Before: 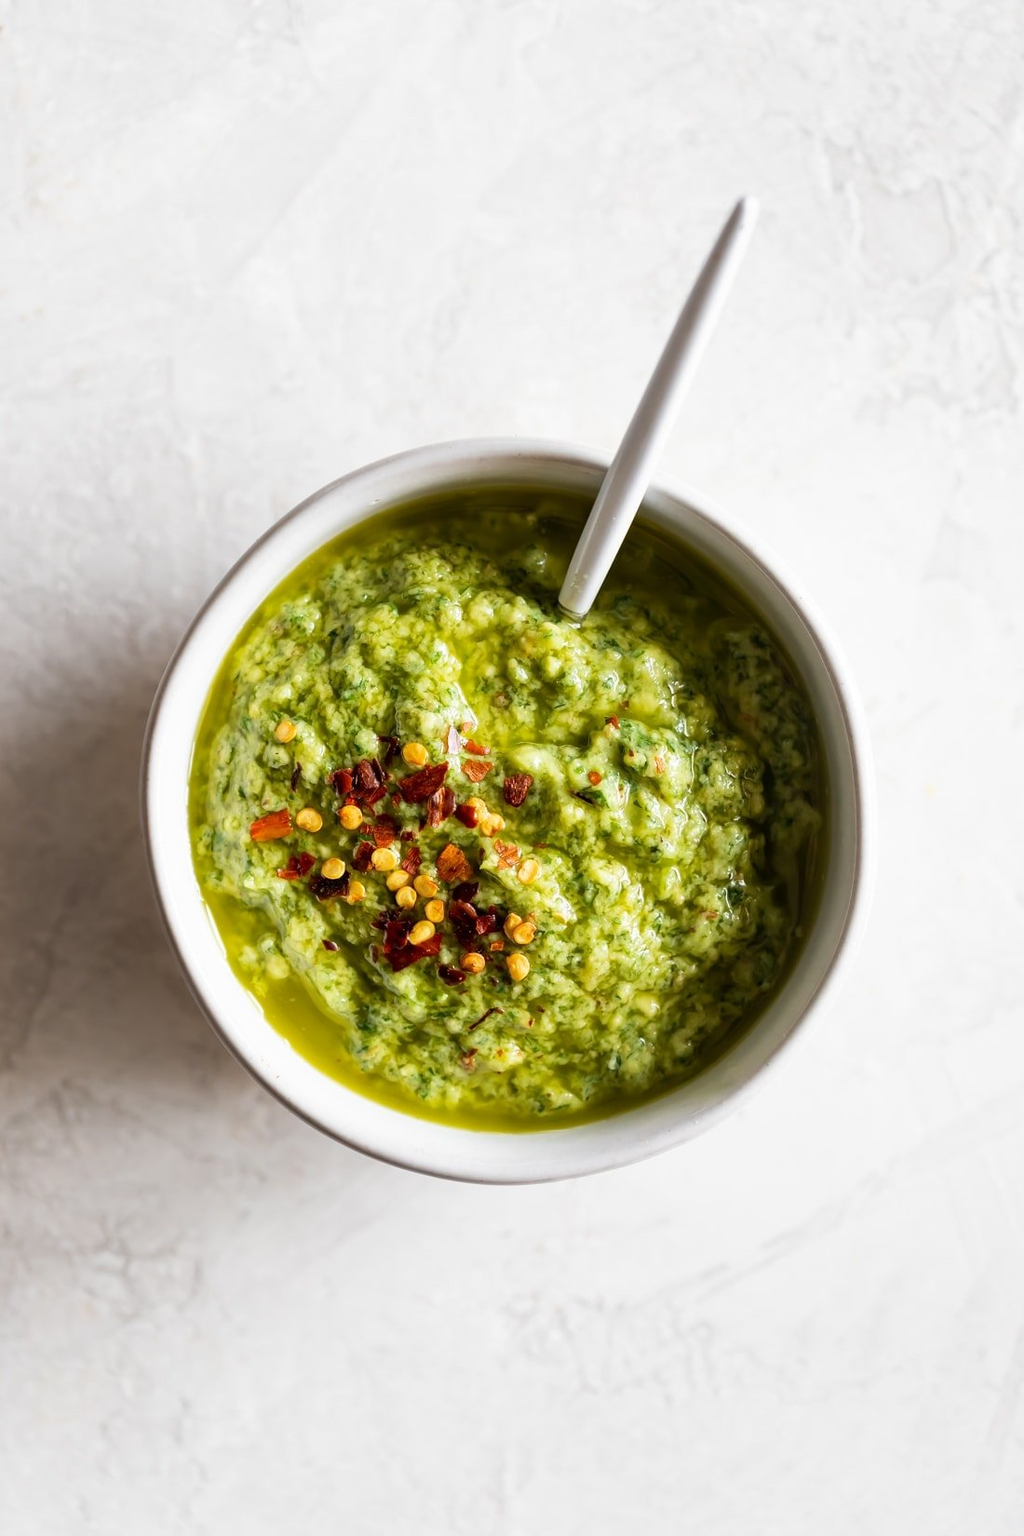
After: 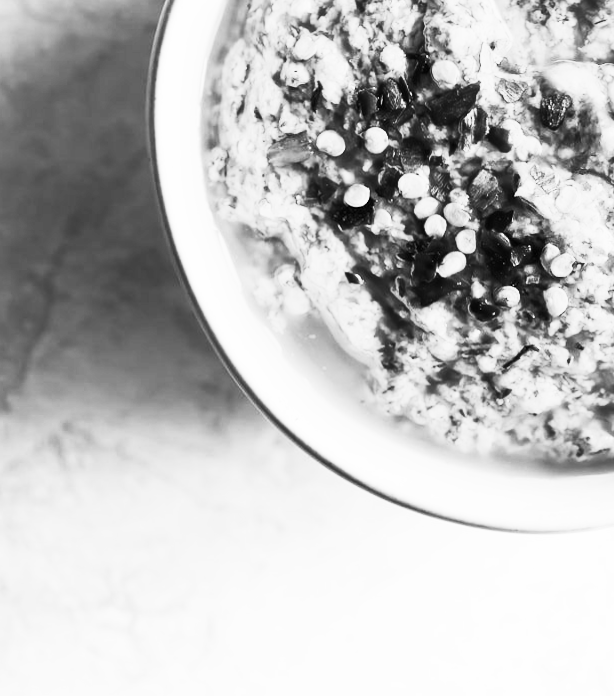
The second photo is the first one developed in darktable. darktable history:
crop: top 44.483%, right 43.593%, bottom 12.892%
monochrome: on, module defaults
contrast brightness saturation: contrast 0.62, brightness 0.34, saturation 0.14
rotate and perspective: rotation 0.174°, lens shift (vertical) 0.013, lens shift (horizontal) 0.019, shear 0.001, automatic cropping original format, crop left 0.007, crop right 0.991, crop top 0.016, crop bottom 0.997
